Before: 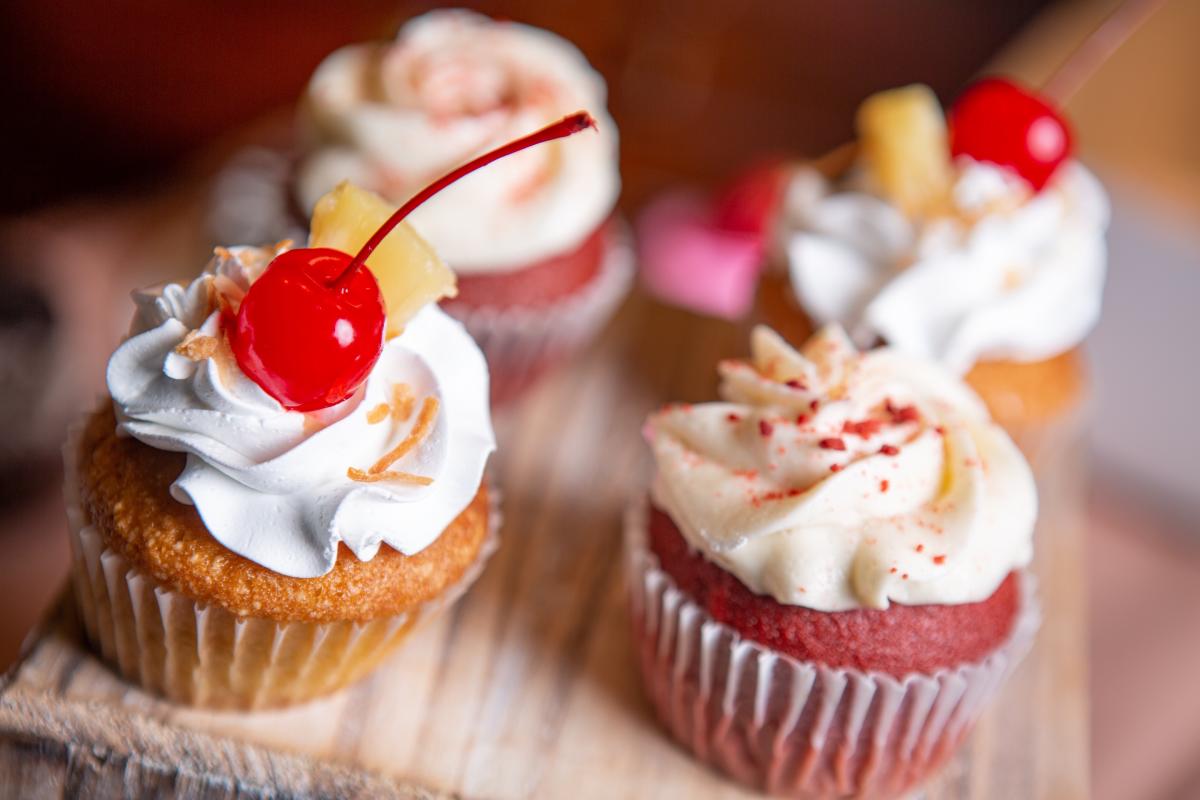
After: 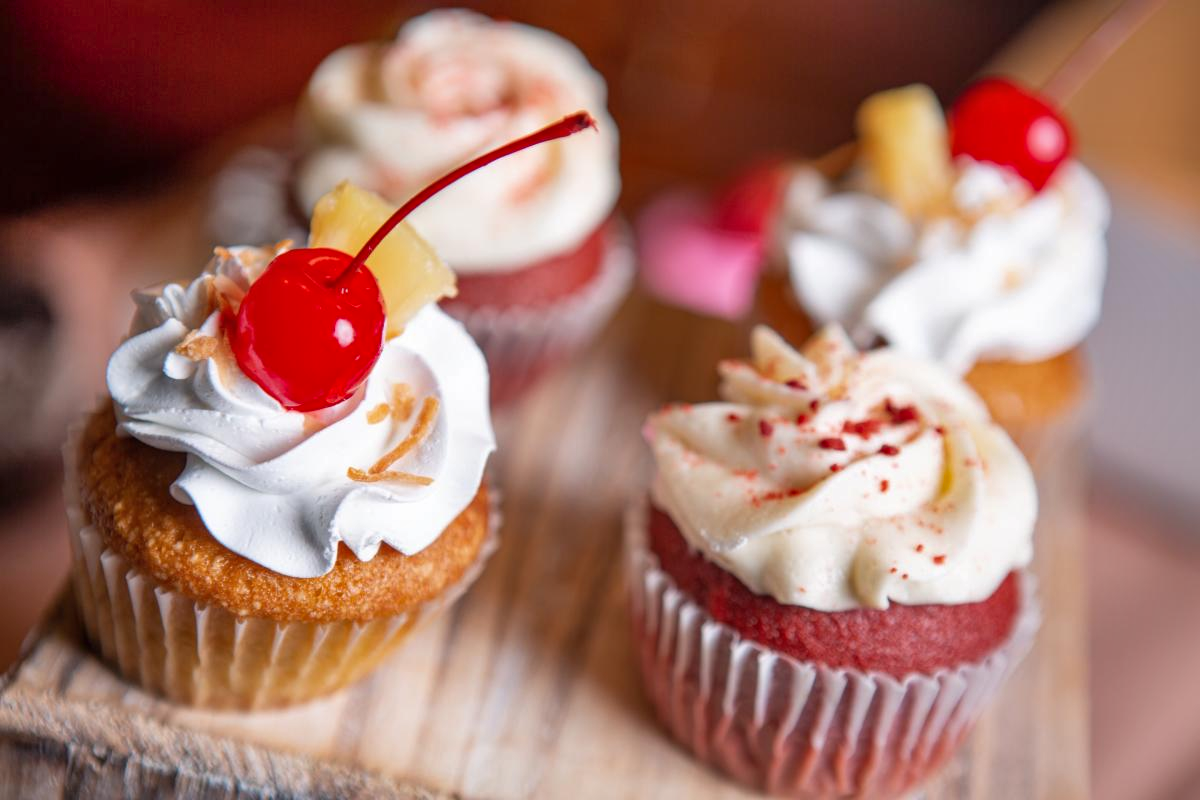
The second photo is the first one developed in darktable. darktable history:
shadows and highlights: shadows 52.69, soften with gaussian
